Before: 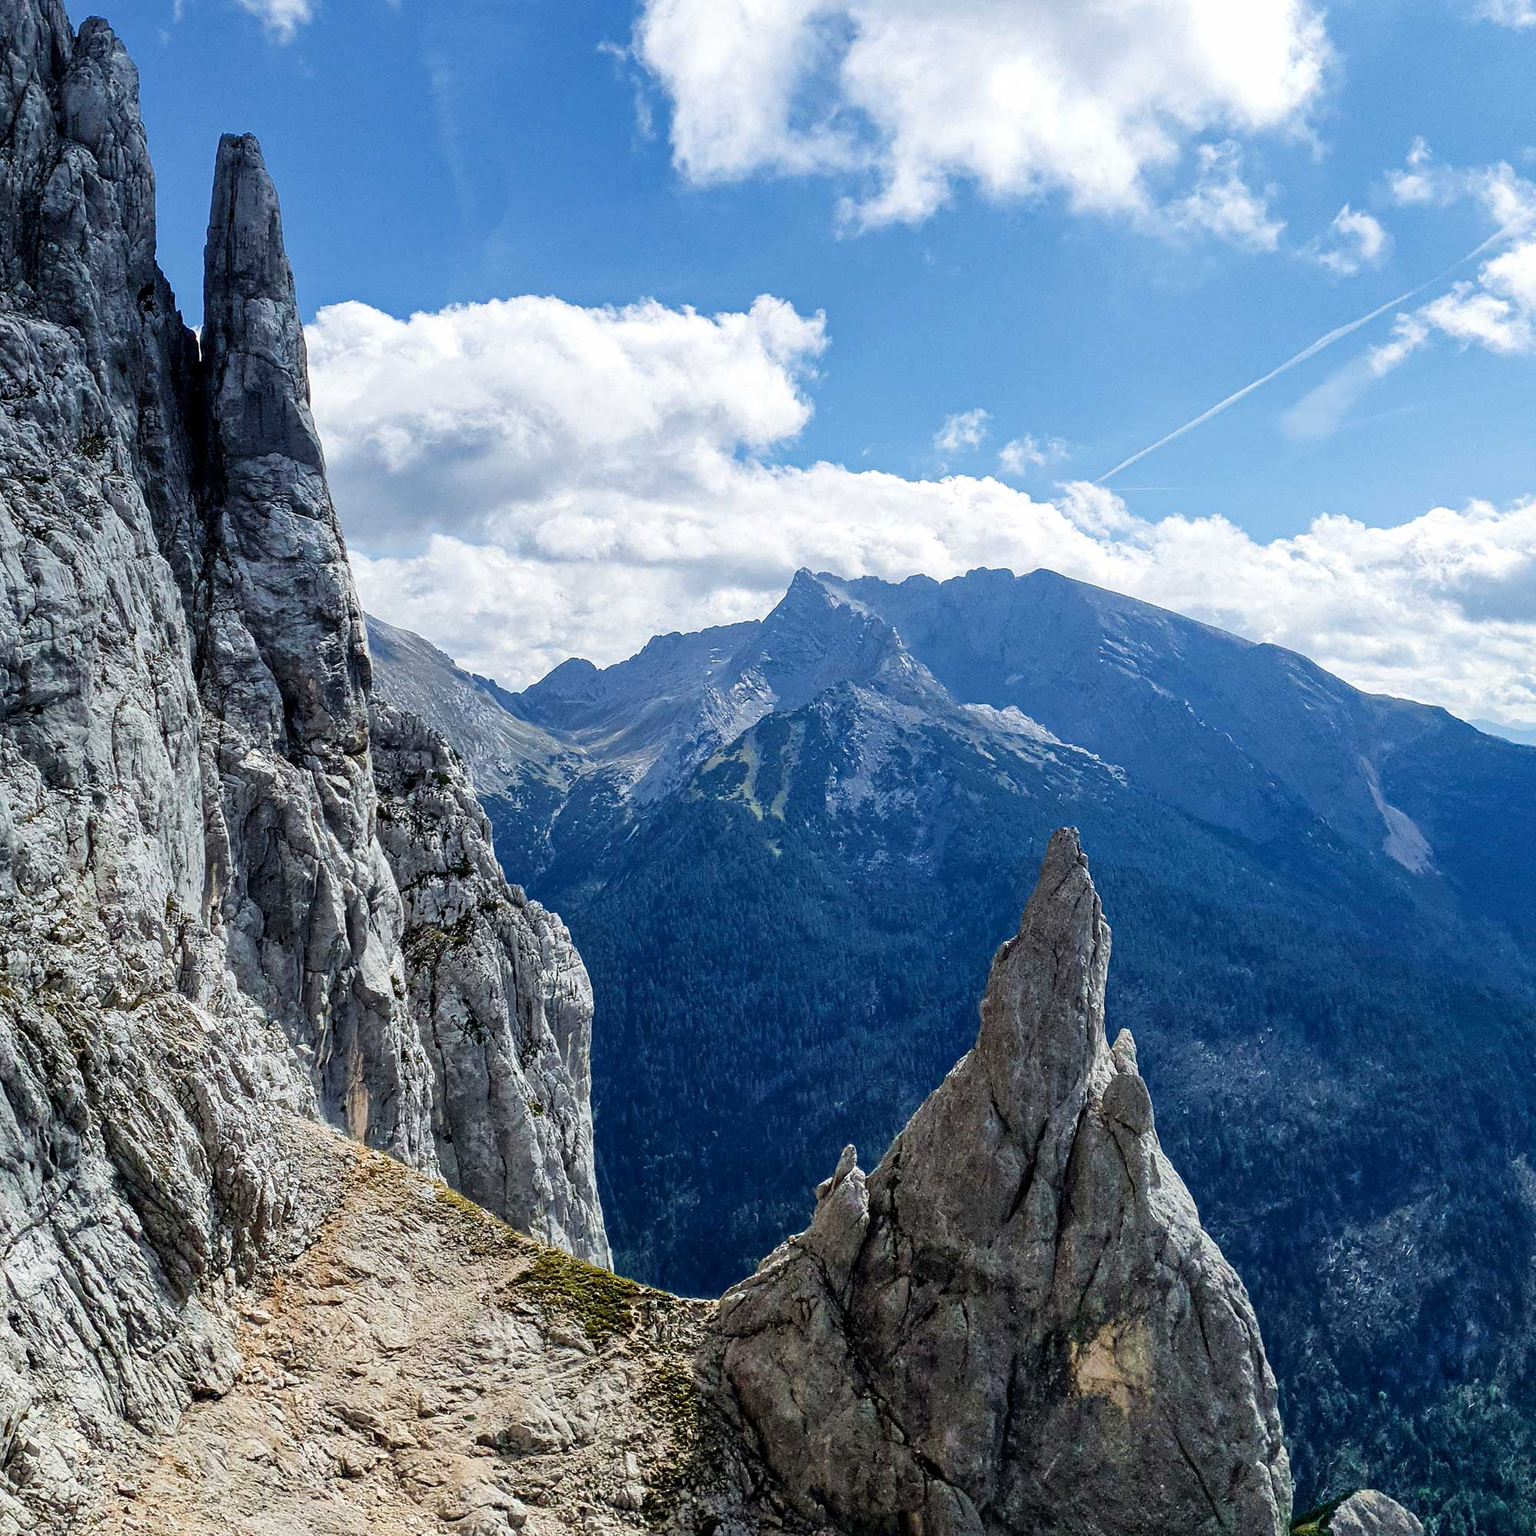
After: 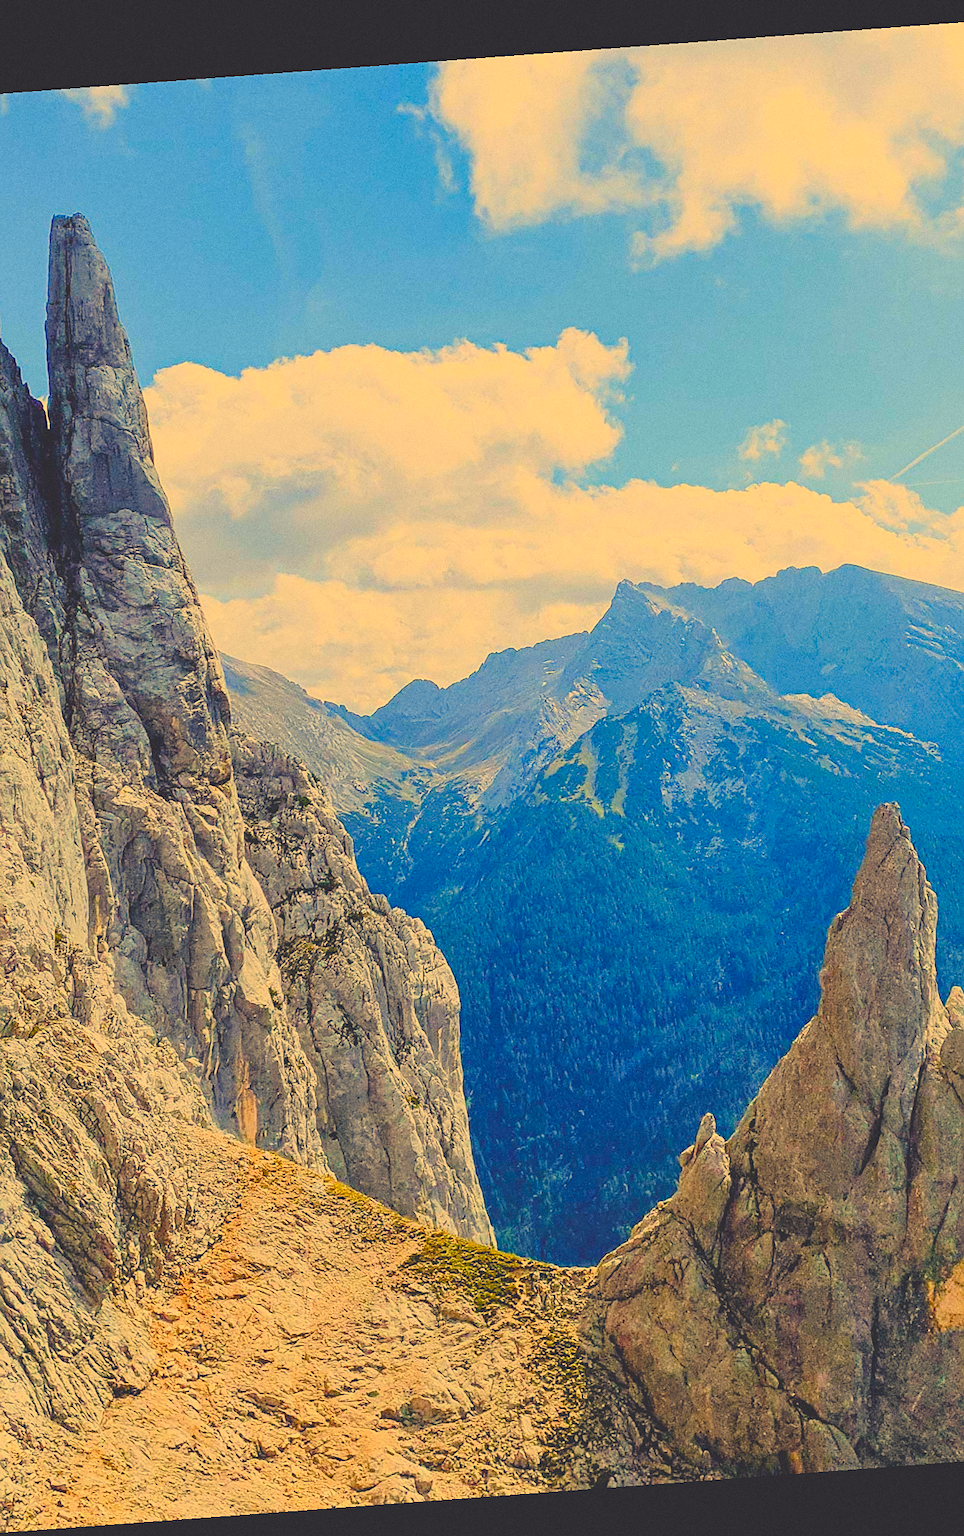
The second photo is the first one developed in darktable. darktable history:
rotate and perspective: rotation -4.25°, automatic cropping off
exposure: black level correction 0, exposure 1.1 EV, compensate exposure bias true, compensate highlight preservation false
grain: coarseness 0.09 ISO
crop: left 10.644%, right 26.528%
white balance: red 1.138, green 0.996, blue 0.812
global tonemap: drago (0.7, 100)
sharpen: radius 1.967
color balance rgb: shadows lift › chroma 3%, shadows lift › hue 280.8°, power › hue 330°, highlights gain › chroma 3%, highlights gain › hue 75.6°, global offset › luminance 1.5%, perceptual saturation grading › global saturation 20%, perceptual saturation grading › highlights -25%, perceptual saturation grading › shadows 50%, global vibrance 30%
